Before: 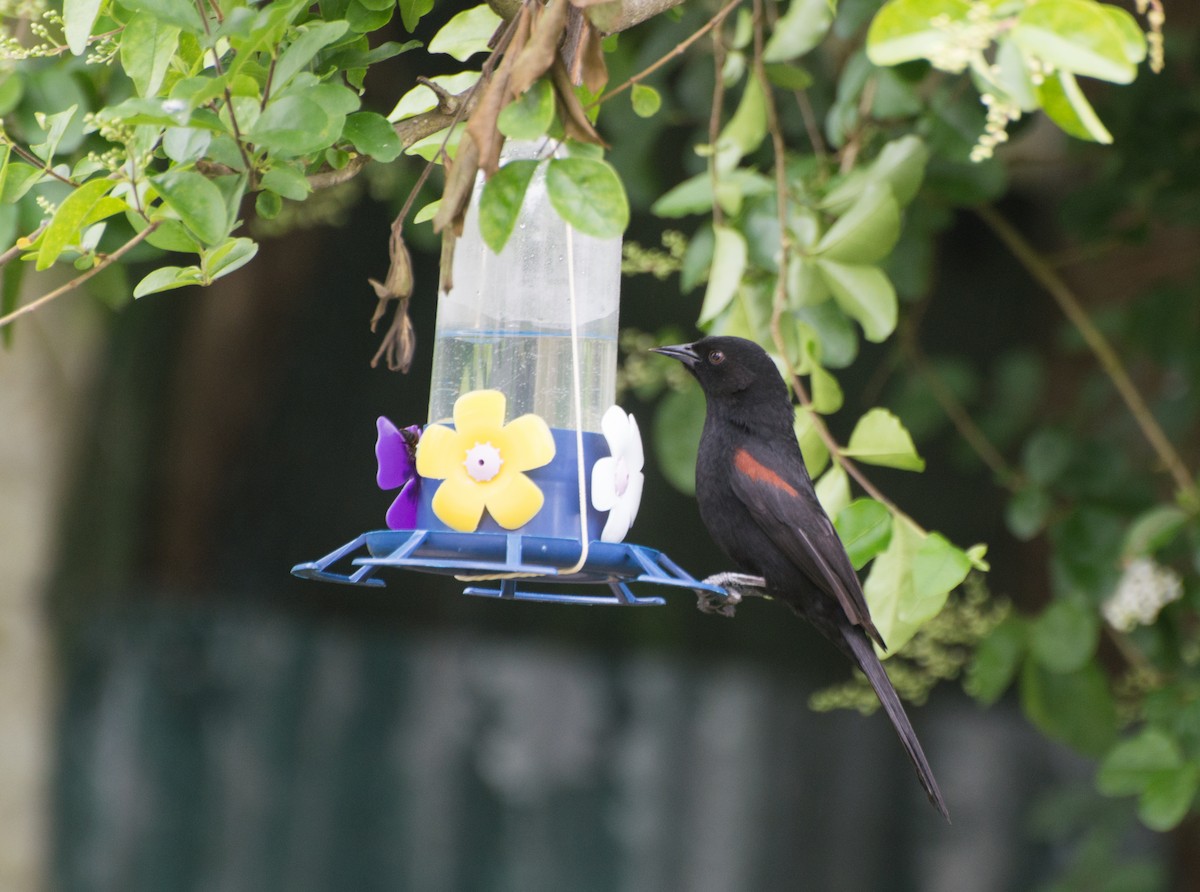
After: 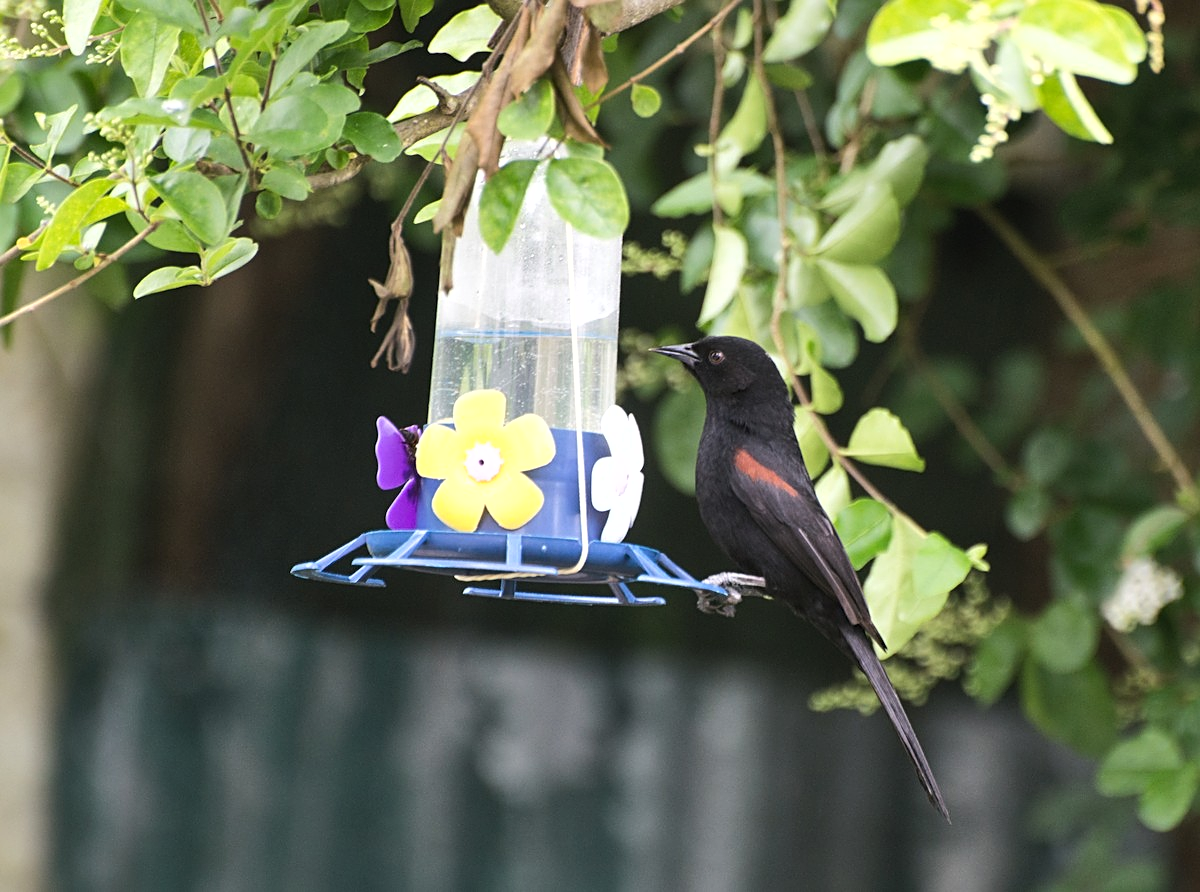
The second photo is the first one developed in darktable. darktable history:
shadows and highlights: shadows 52.36, highlights -28.74, soften with gaussian
tone equalizer: -8 EV -0.431 EV, -7 EV -0.423 EV, -6 EV -0.323 EV, -5 EV -0.243 EV, -3 EV 0.219 EV, -2 EV 0.317 EV, -1 EV 0.393 EV, +0 EV 0.426 EV, edges refinement/feathering 500, mask exposure compensation -1.57 EV, preserve details no
sharpen: on, module defaults
